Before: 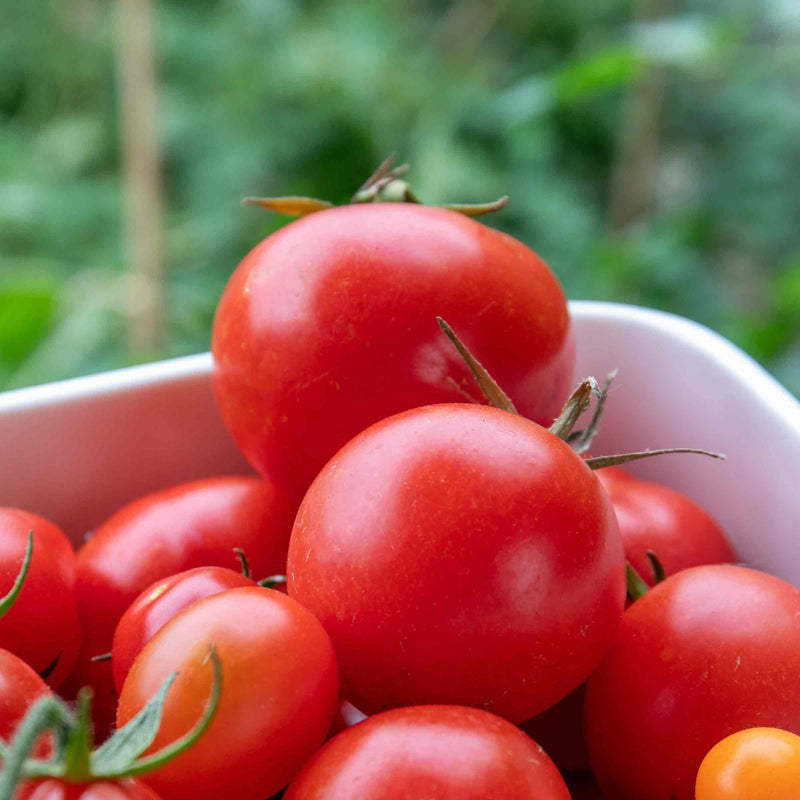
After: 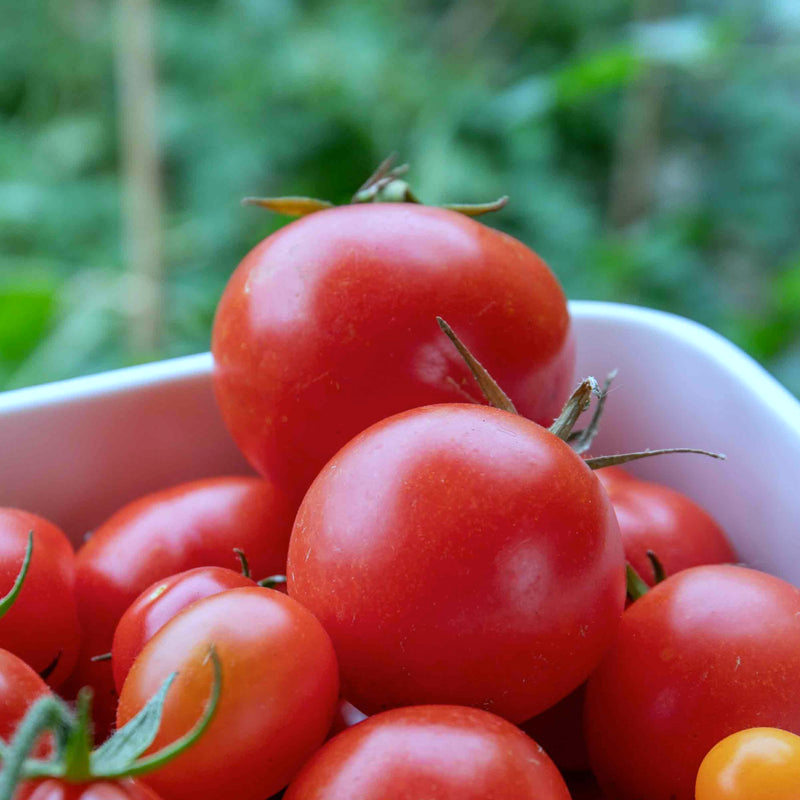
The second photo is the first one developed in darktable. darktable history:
white balance: red 0.926, green 1.003, blue 1.133
color correction: highlights a* -6.69, highlights b* 0.49
